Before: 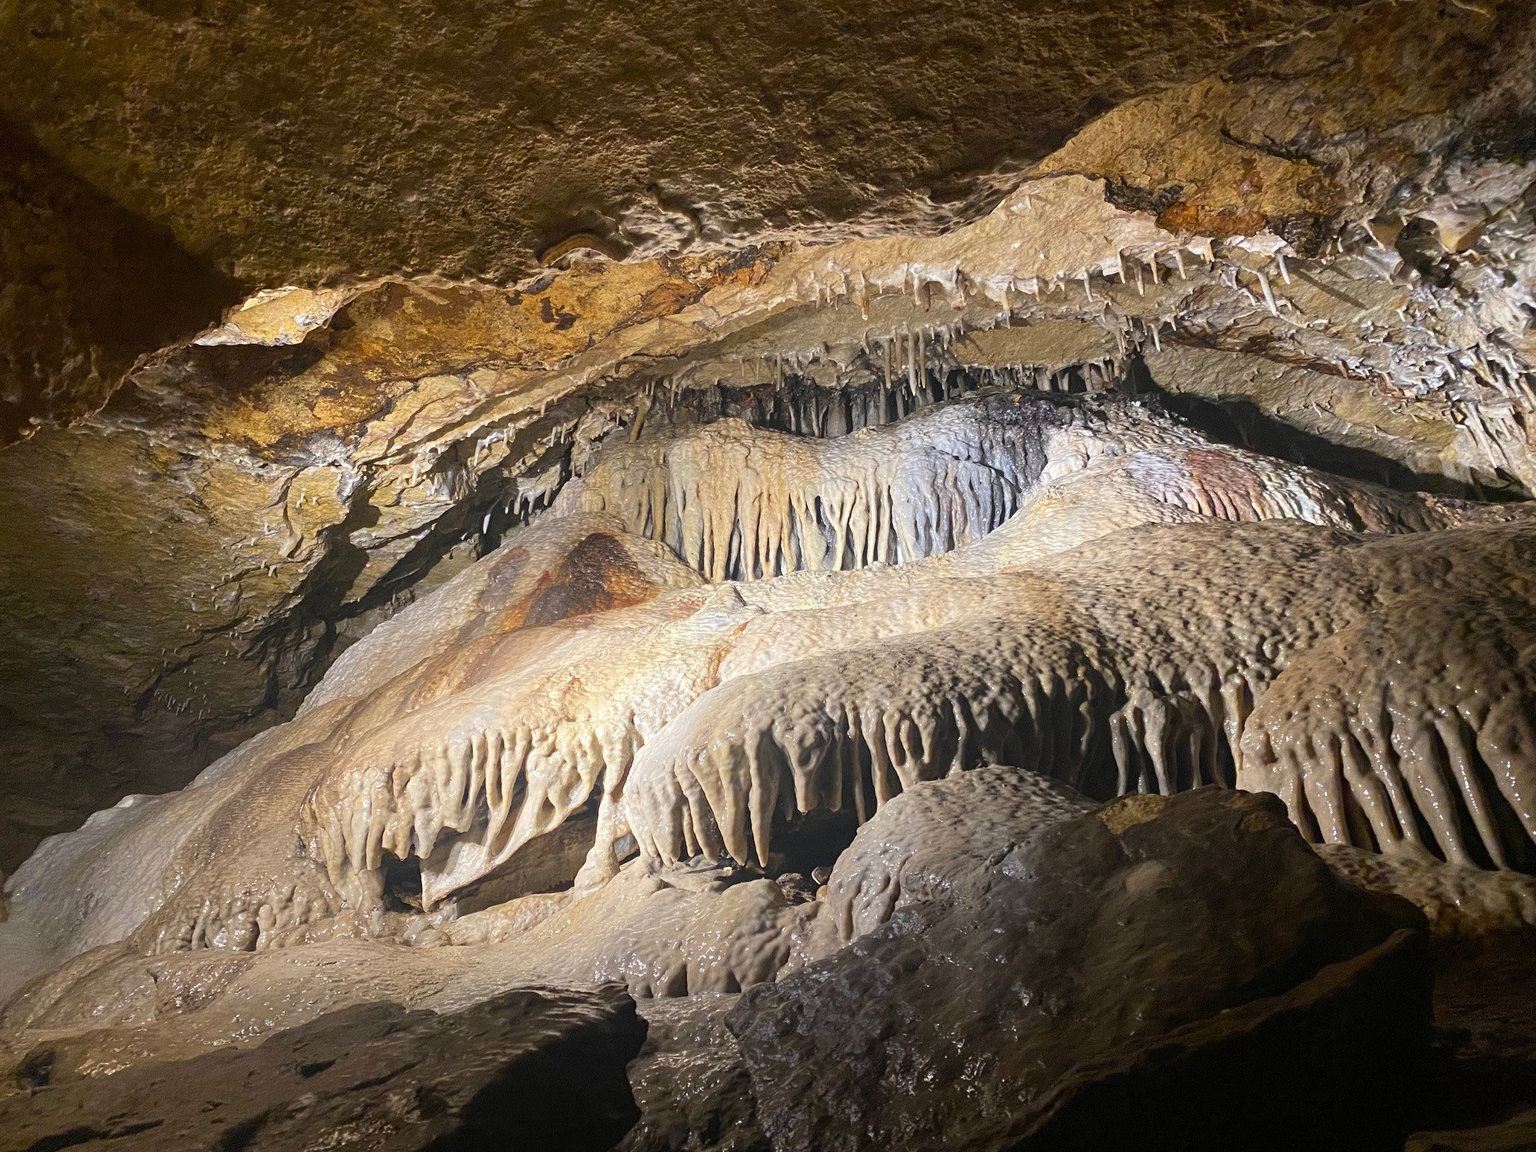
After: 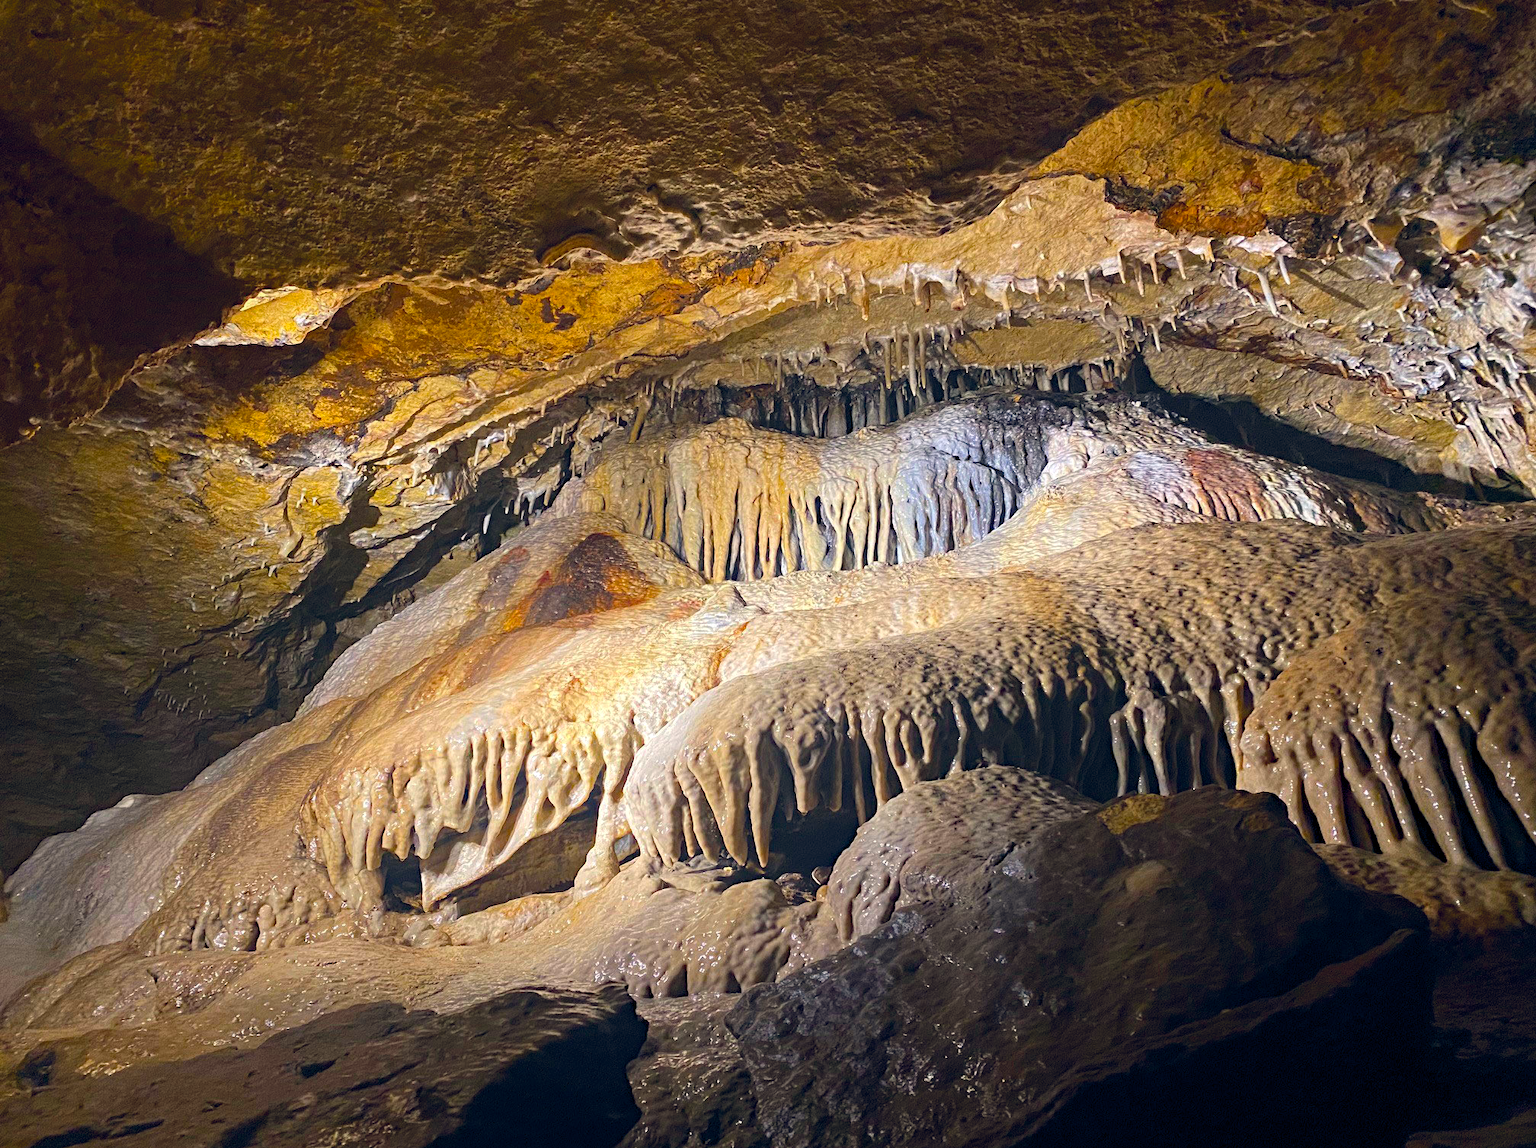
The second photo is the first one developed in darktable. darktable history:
haze removal: strength 0.29, distance 0.25, compatibility mode true, adaptive false
crop: top 0.05%, bottom 0.098%
color balance: output saturation 120%
color balance rgb: shadows lift › hue 87.51°, highlights gain › chroma 0.68%, highlights gain › hue 55.1°, global offset › chroma 0.13%, global offset › hue 253.66°, linear chroma grading › global chroma 0.5%, perceptual saturation grading › global saturation 16.38%
